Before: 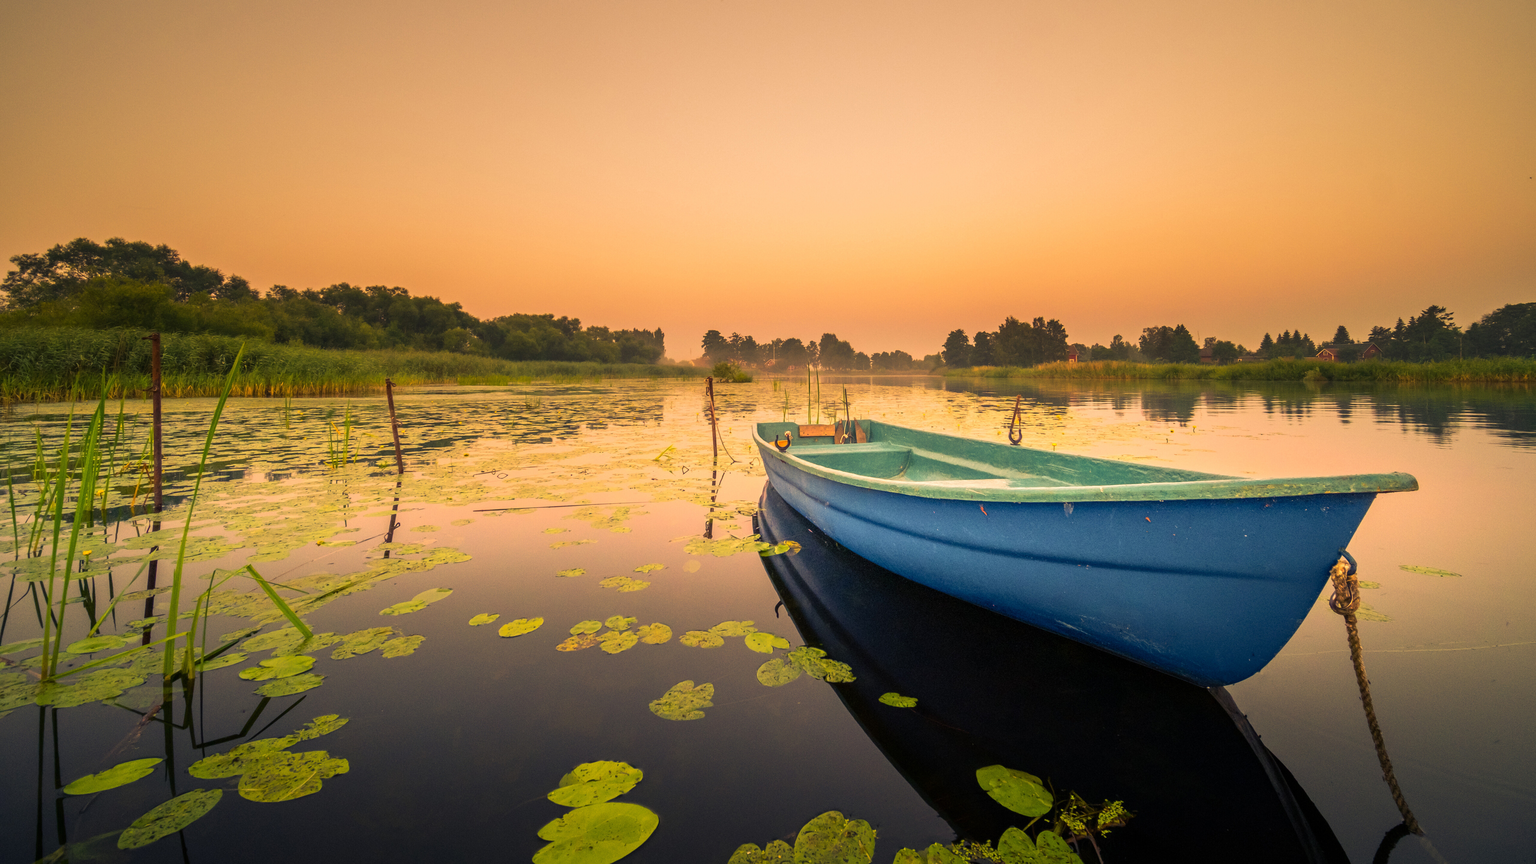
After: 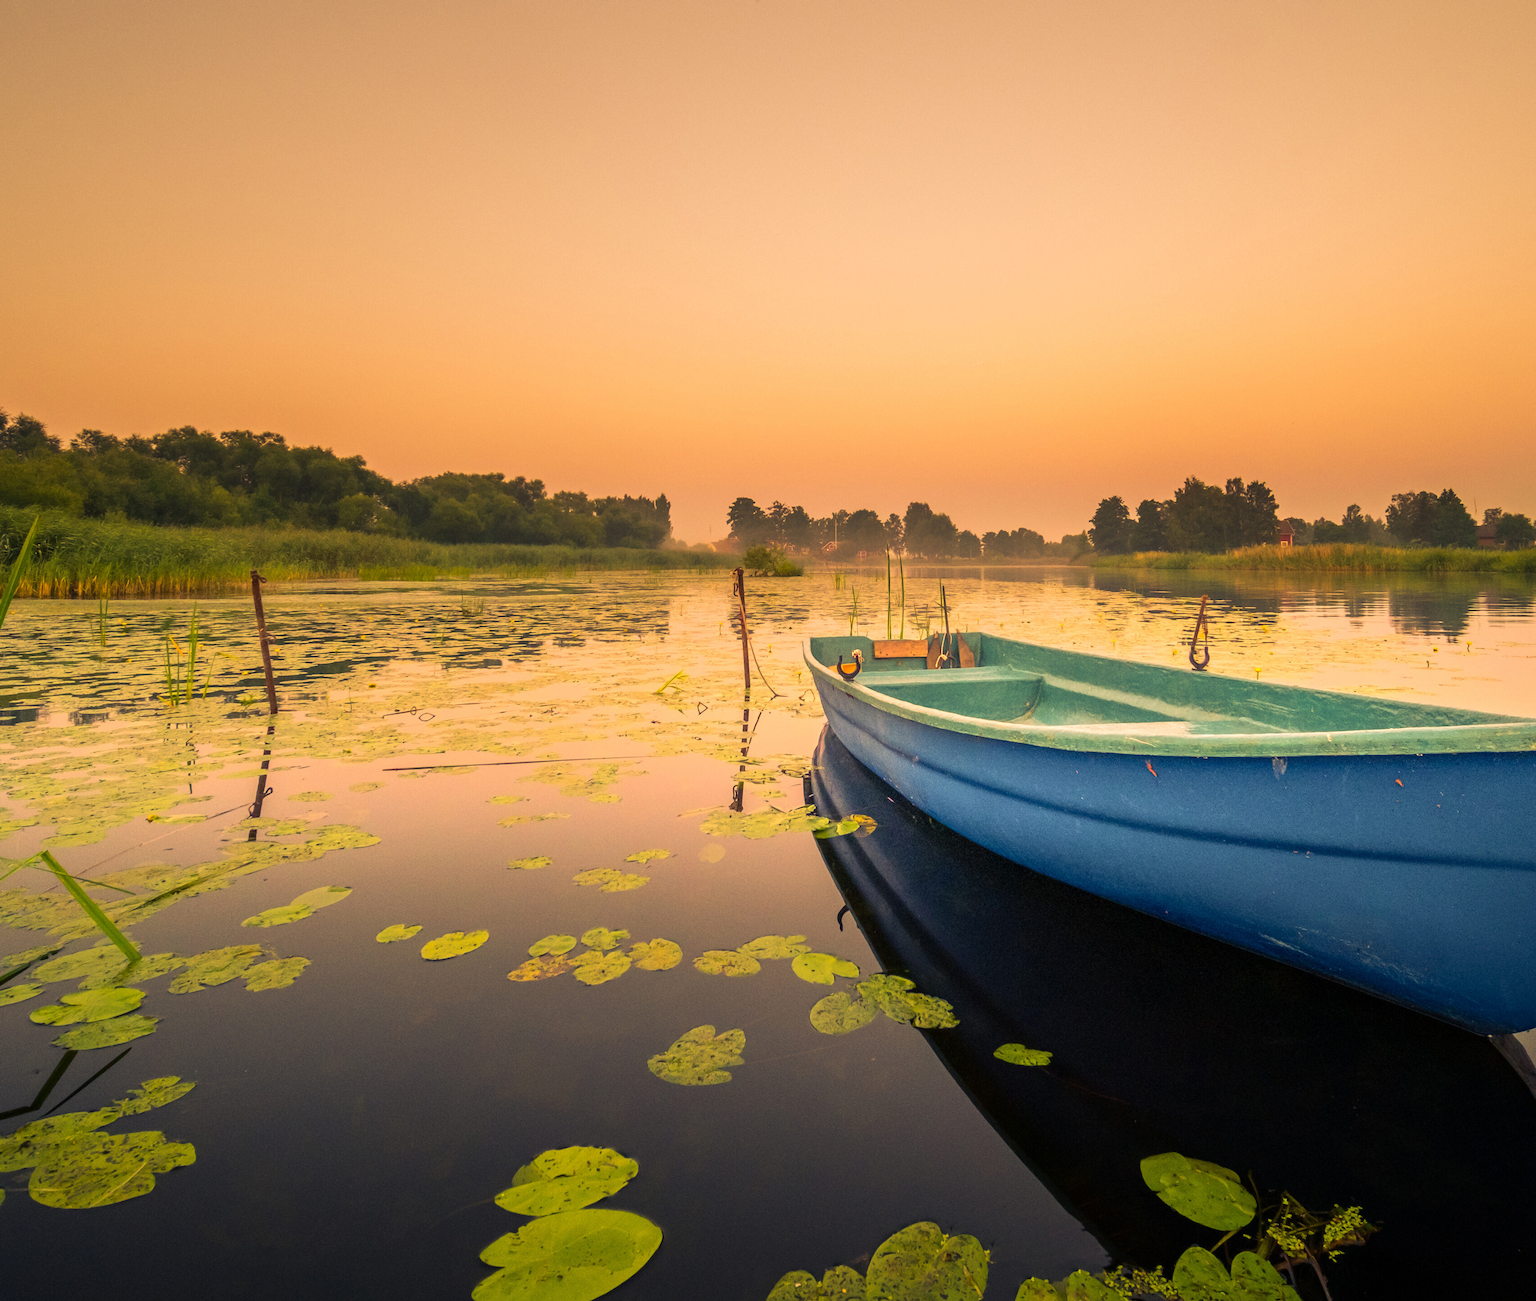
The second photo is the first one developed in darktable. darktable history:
crop and rotate: left 14.285%, right 19.324%
